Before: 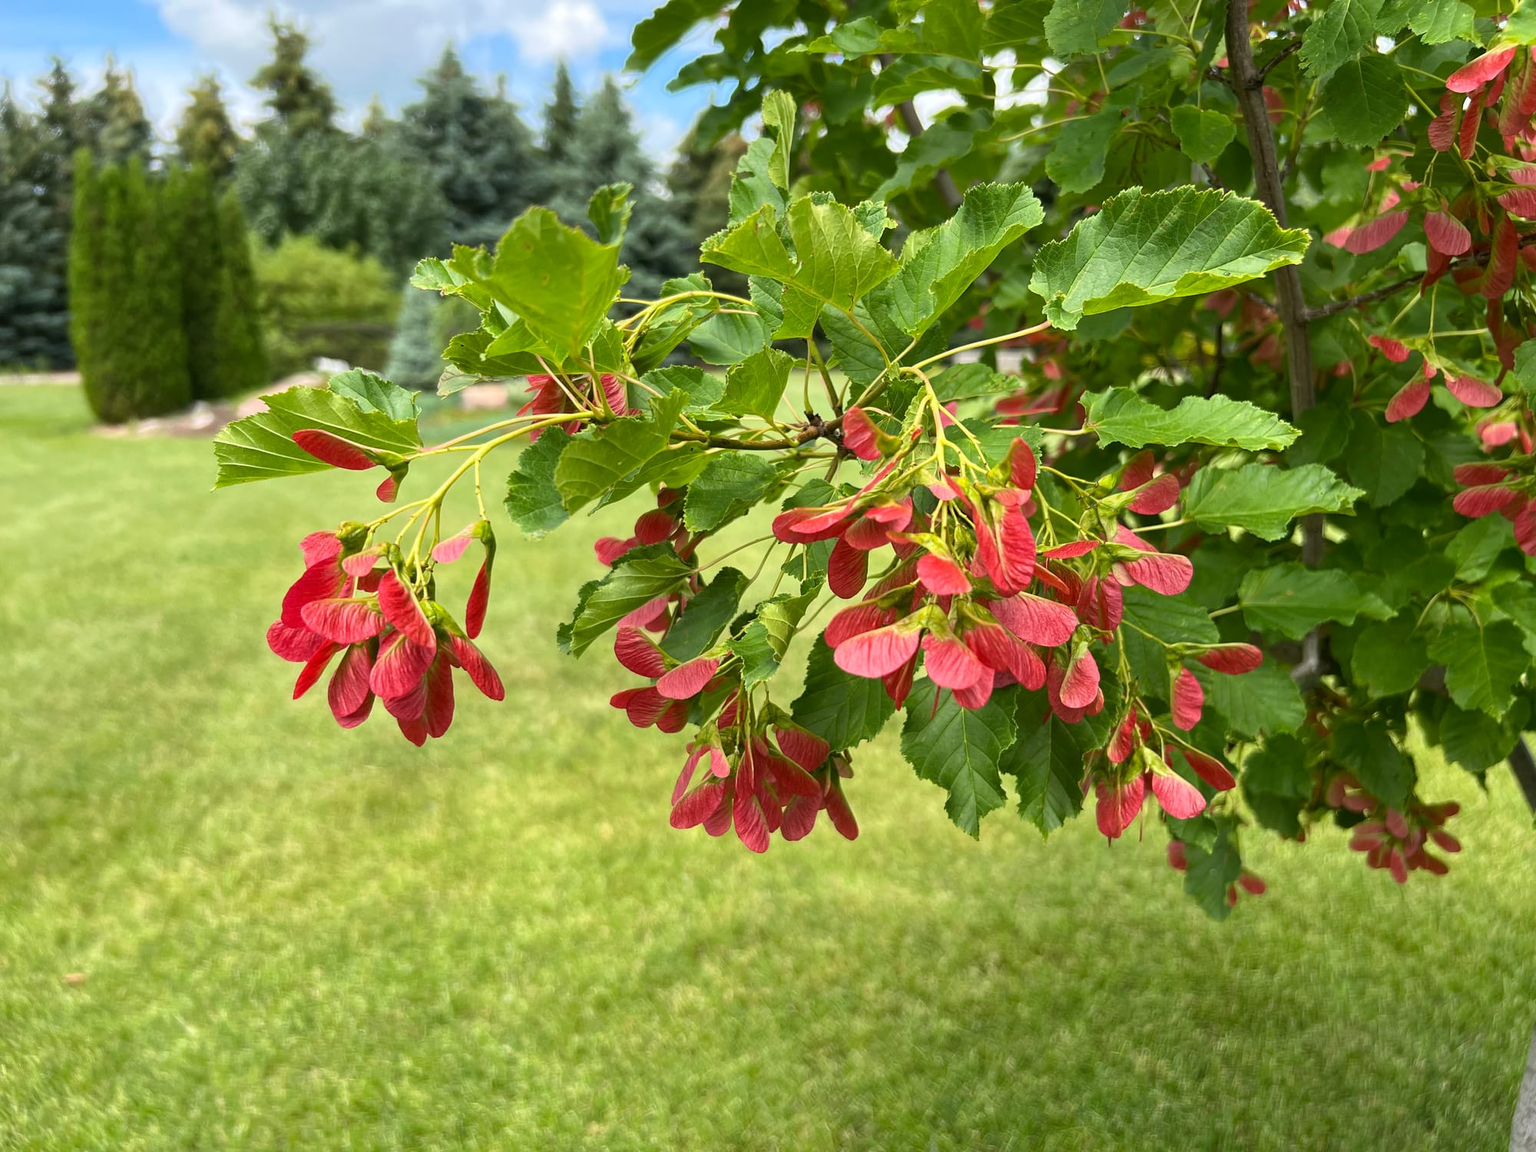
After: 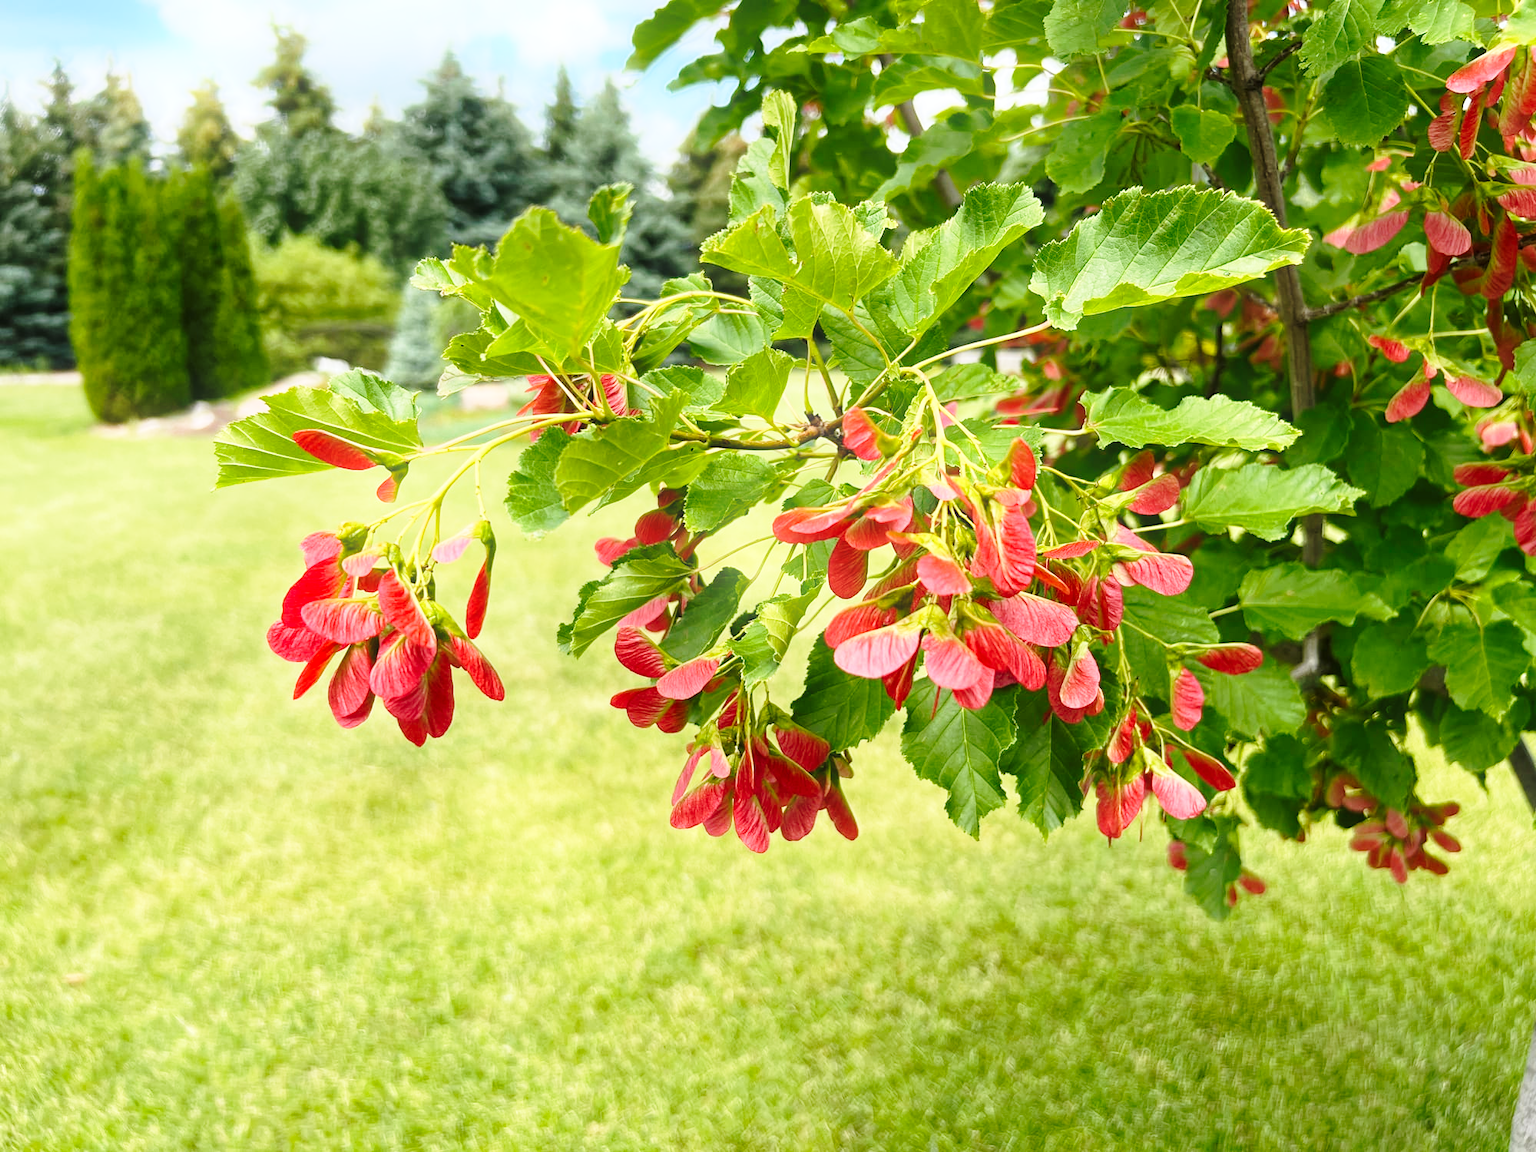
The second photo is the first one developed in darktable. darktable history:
base curve: curves: ch0 [(0, 0) (0.028, 0.03) (0.121, 0.232) (0.46, 0.748) (0.859, 0.968) (1, 1)], preserve colors none
tone equalizer: -8 EV 0.06 EV, smoothing diameter 25%, edges refinement/feathering 10, preserve details guided filter
bloom: size 9%, threshold 100%, strength 7%
